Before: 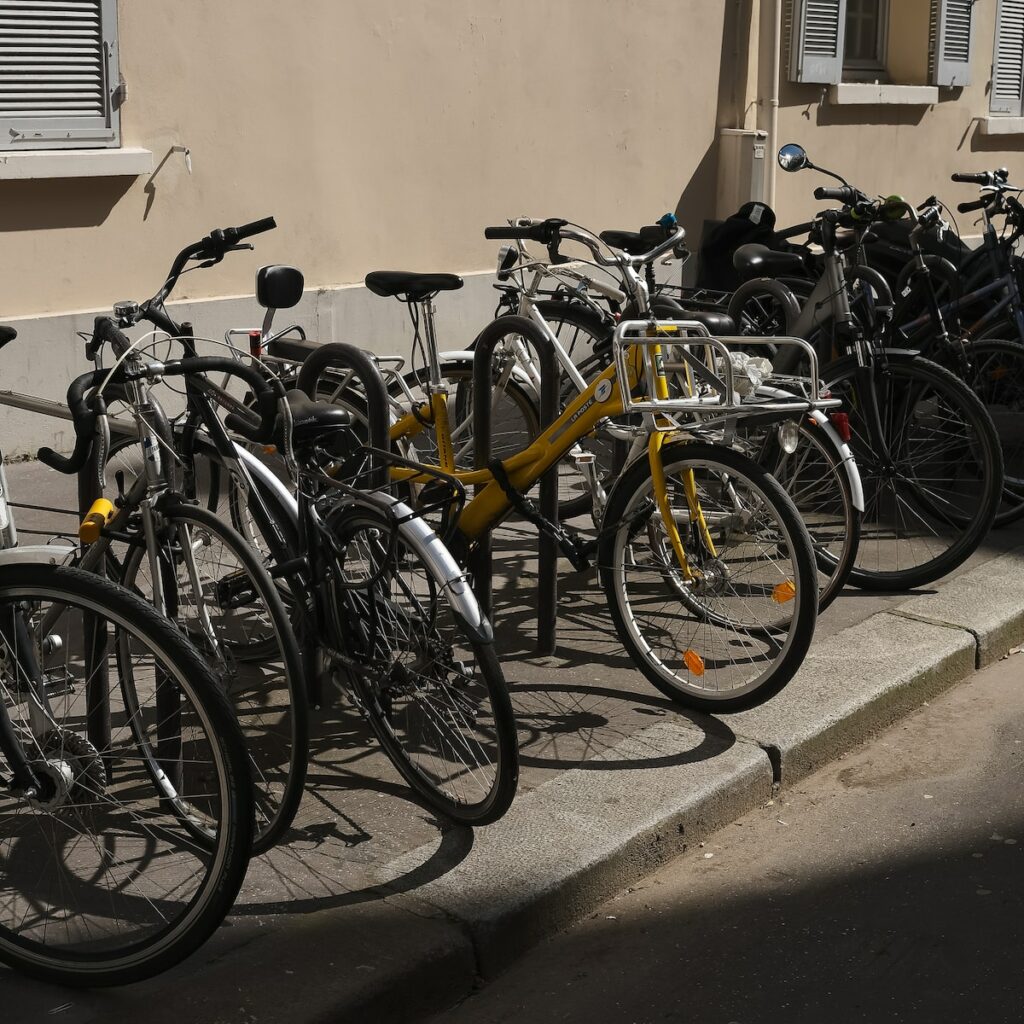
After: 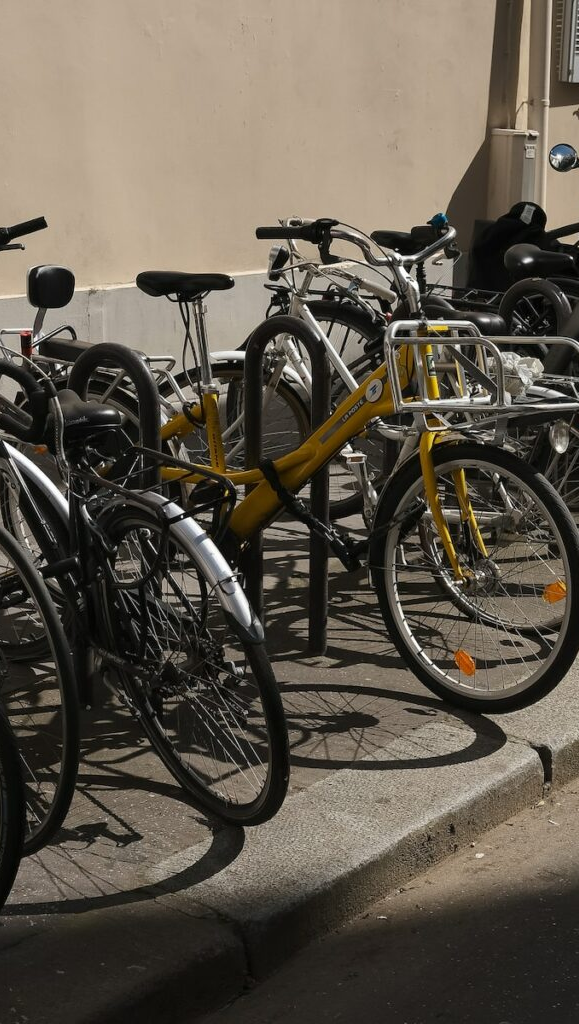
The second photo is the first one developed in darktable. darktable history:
crop and rotate: left 22.414%, right 20.99%
